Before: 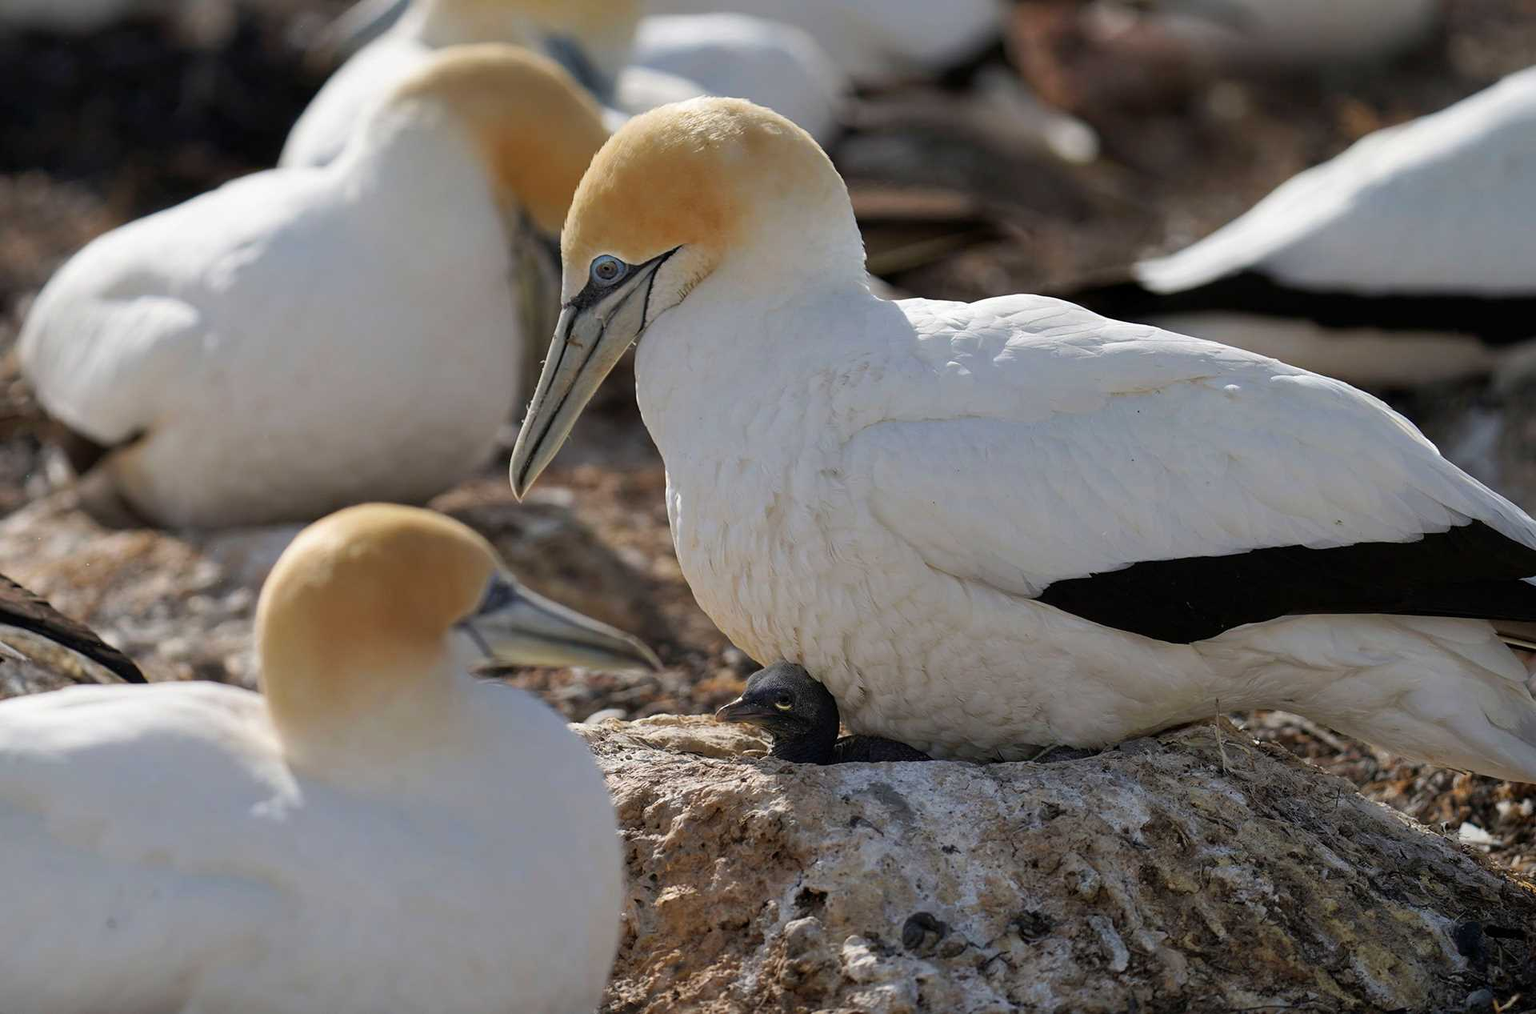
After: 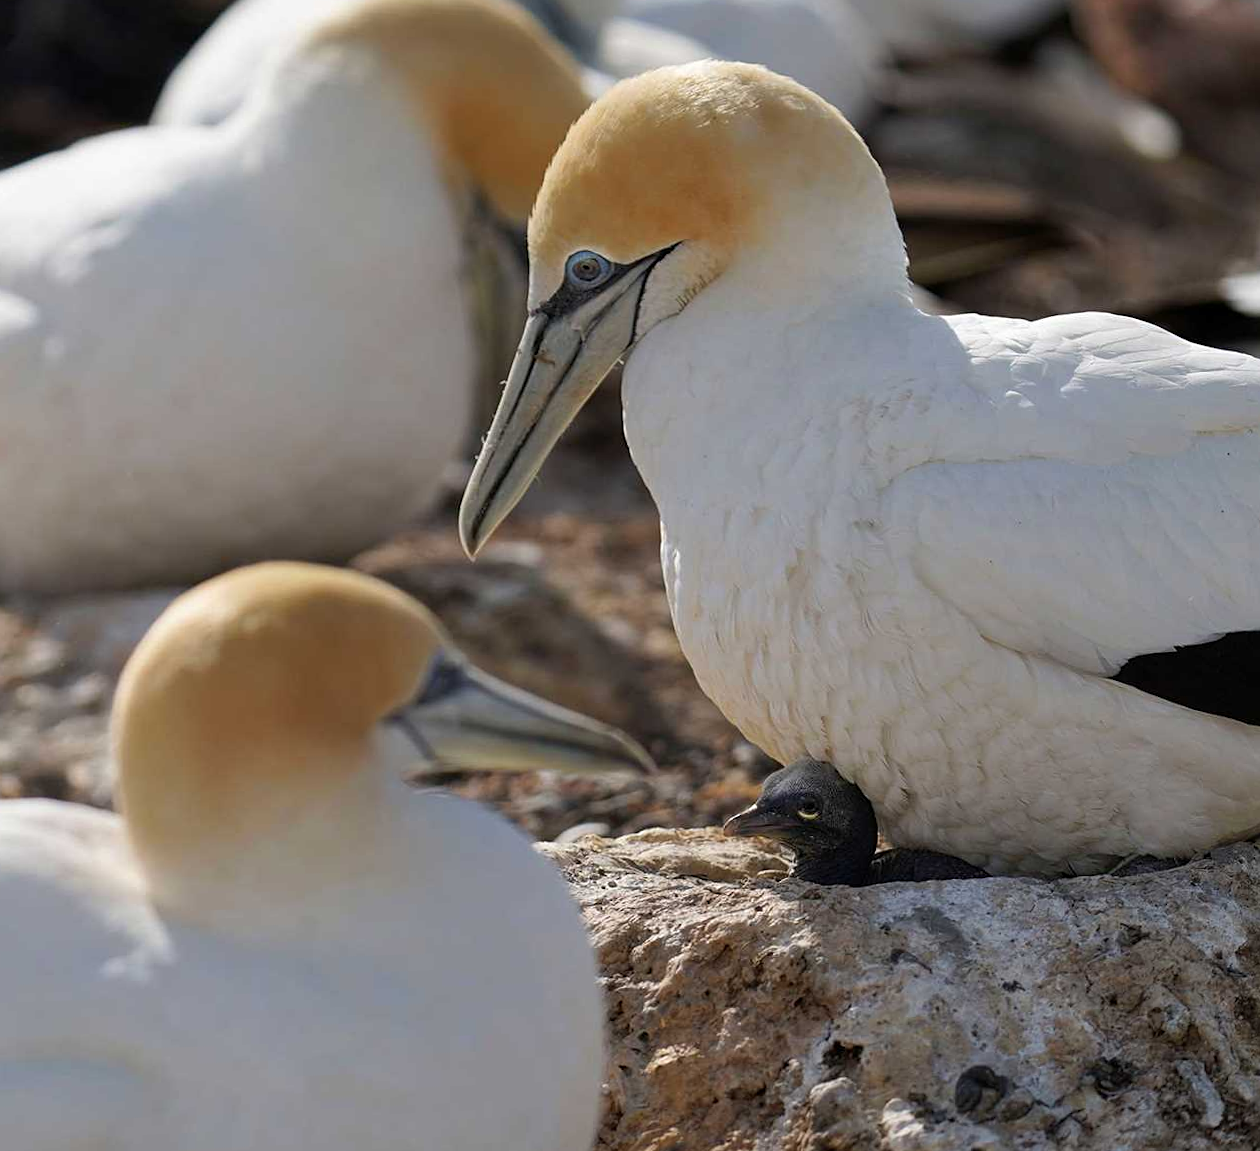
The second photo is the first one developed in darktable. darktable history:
sharpen: amount 0.2
crop and rotate: left 12.673%, right 20.66%
rotate and perspective: rotation -0.013°, lens shift (vertical) -0.027, lens shift (horizontal) 0.178, crop left 0.016, crop right 0.989, crop top 0.082, crop bottom 0.918
